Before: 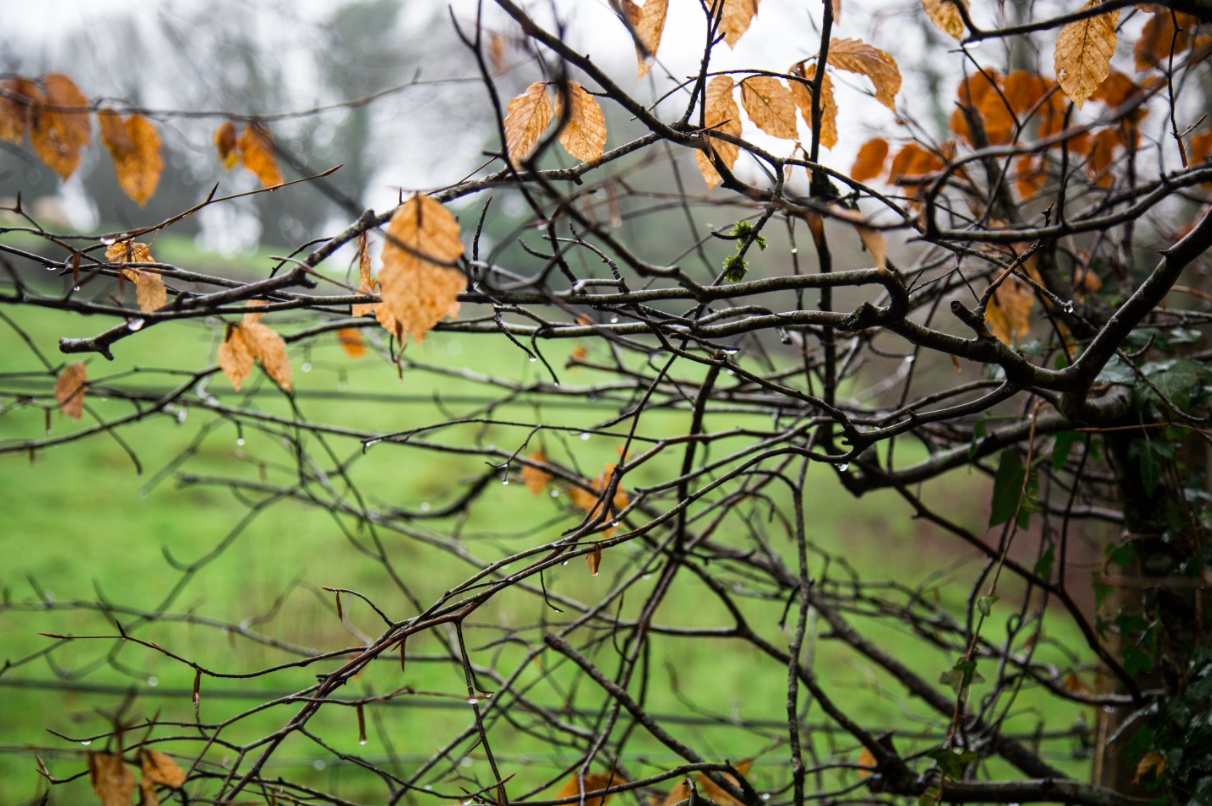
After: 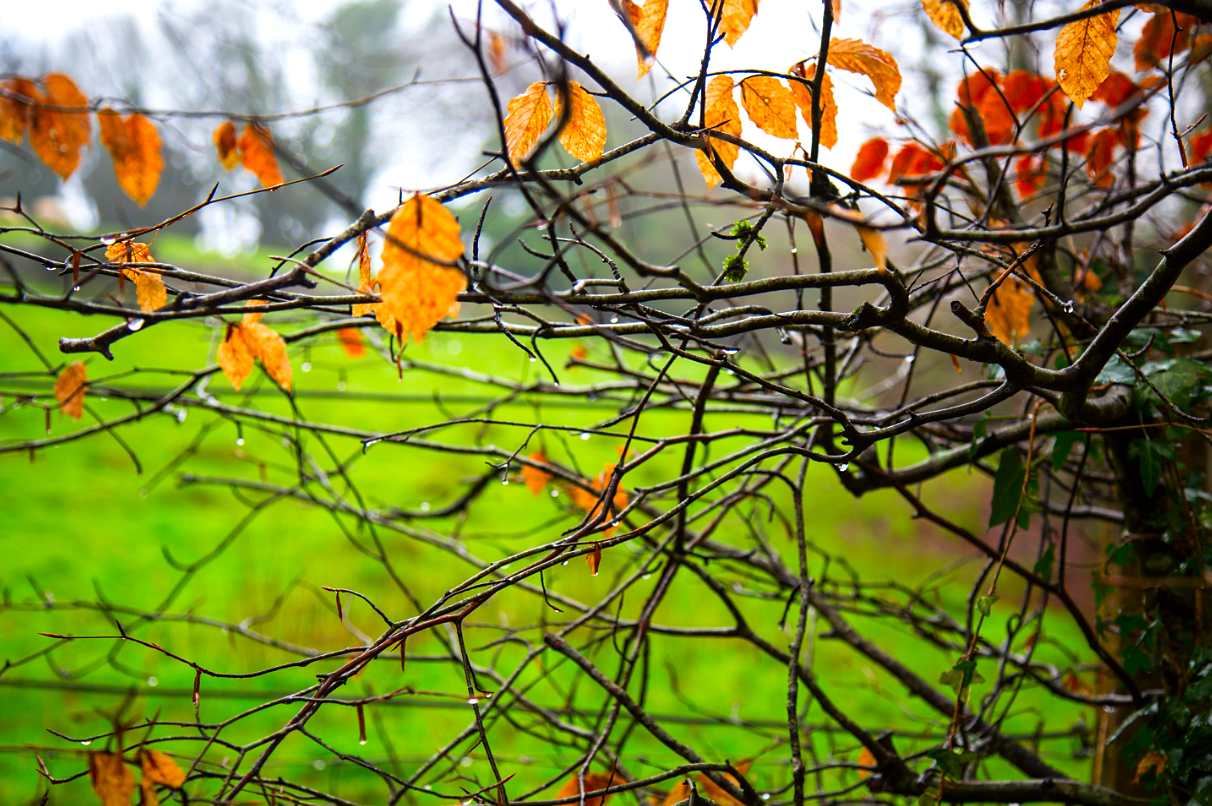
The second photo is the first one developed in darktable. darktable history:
exposure: exposure 0.3 EV, compensate highlight preservation false
sharpen: radius 1, threshold 1
color correction: saturation 2.15
